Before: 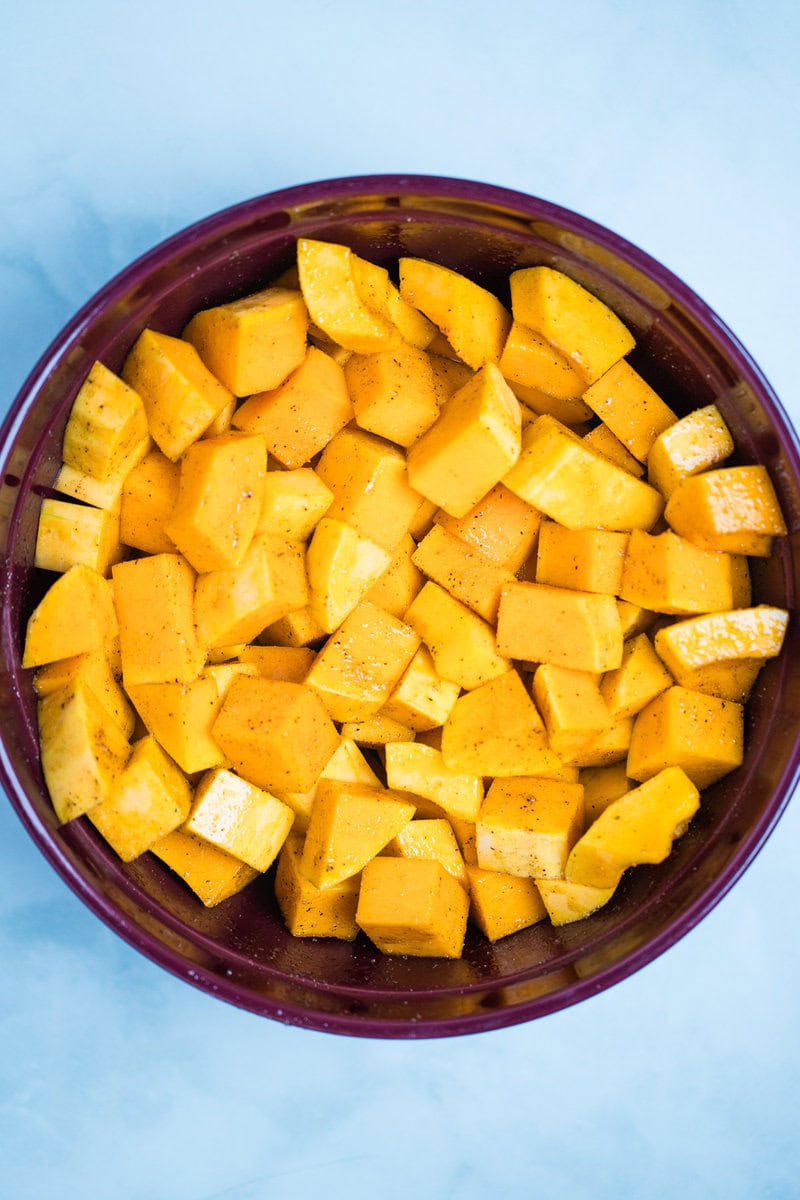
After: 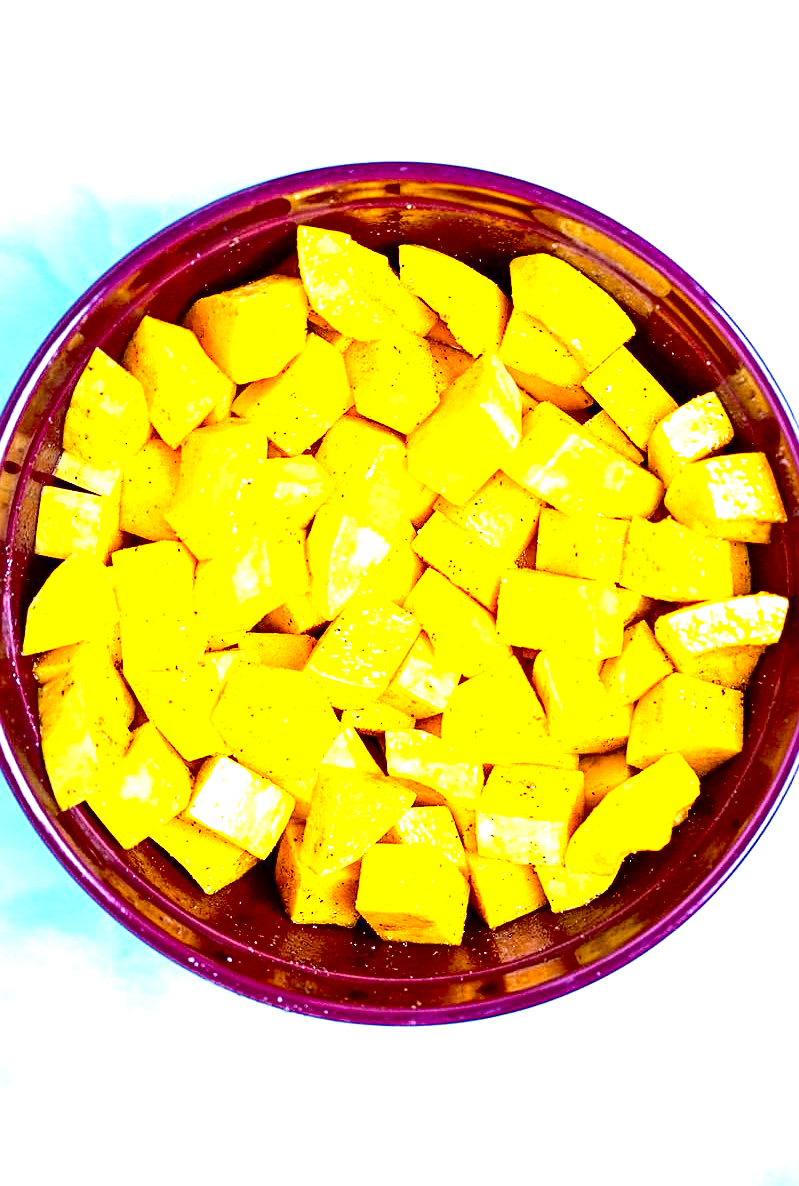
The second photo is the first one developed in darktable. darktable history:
exposure: black level correction 0.015, exposure 1.776 EV, compensate highlight preservation false
crop: top 1.122%, right 0.101%
sharpen: on, module defaults
contrast brightness saturation: contrast 0.126, brightness -0.064, saturation 0.161
